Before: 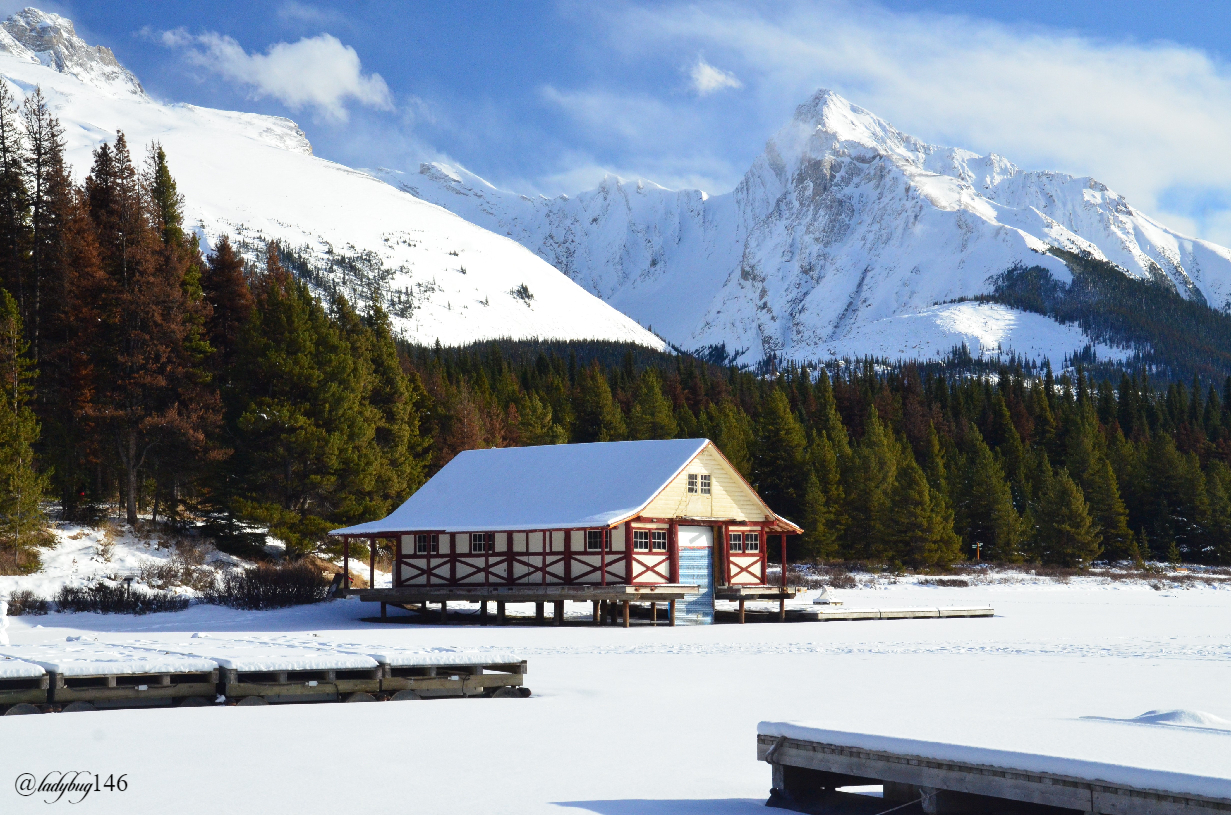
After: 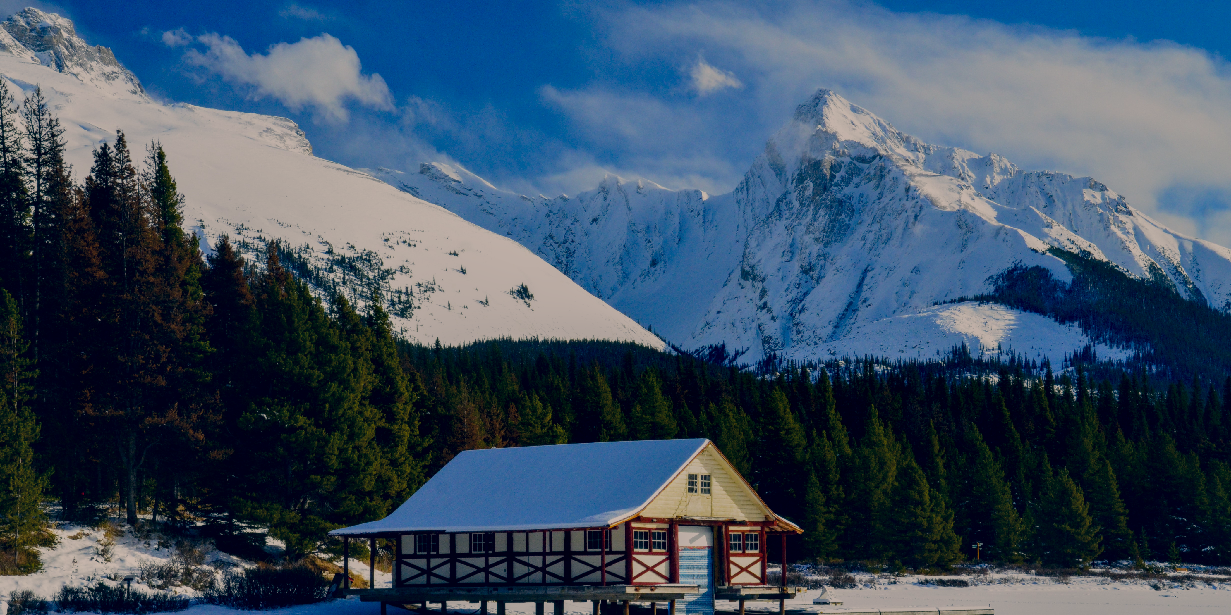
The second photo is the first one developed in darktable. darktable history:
color correction: highlights a* 10.26, highlights b* 14.5, shadows a* -9.82, shadows b* -14.8
local contrast: detail 150%
crop: bottom 24.537%
color balance rgb: perceptual saturation grading › global saturation 20%, perceptual saturation grading › highlights -25.045%, perceptual saturation grading › shadows 49.734%, global vibrance 20%
exposure: exposure -1.546 EV, compensate highlight preservation false
